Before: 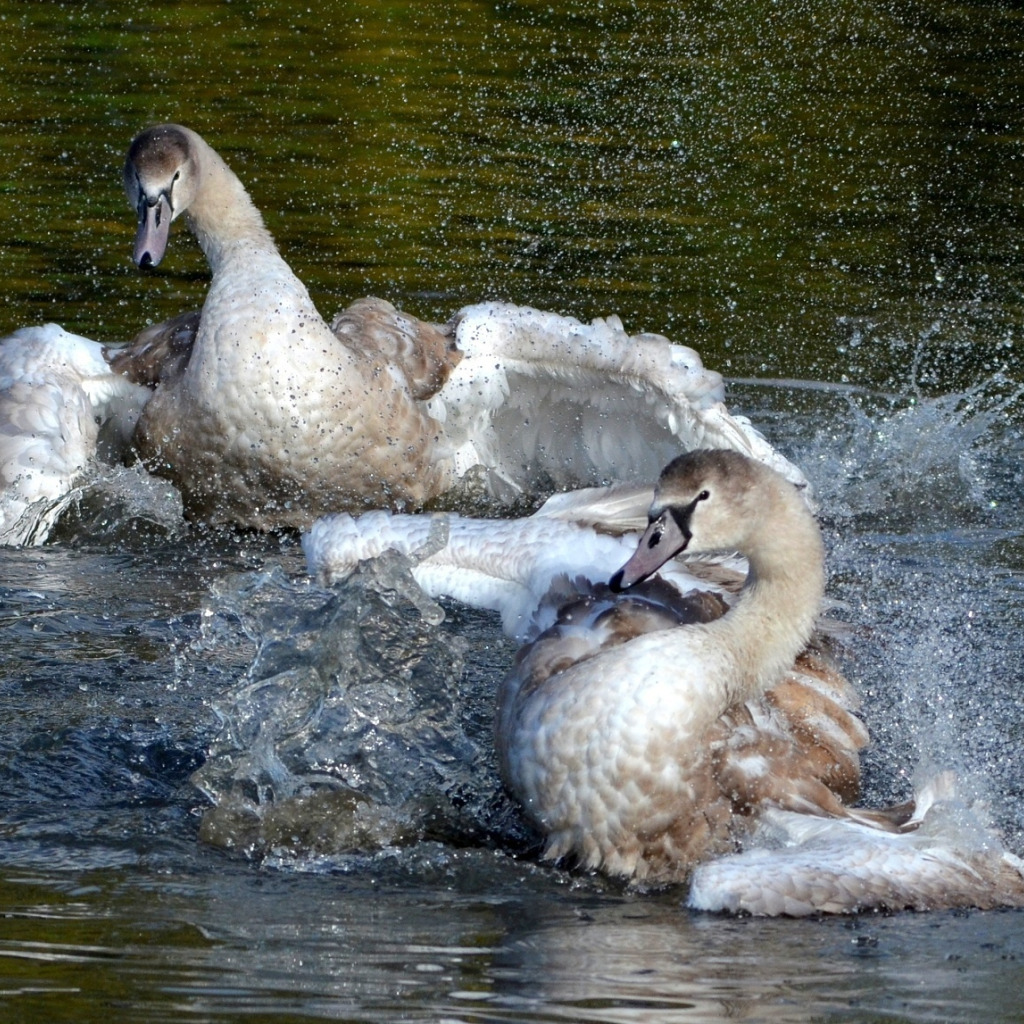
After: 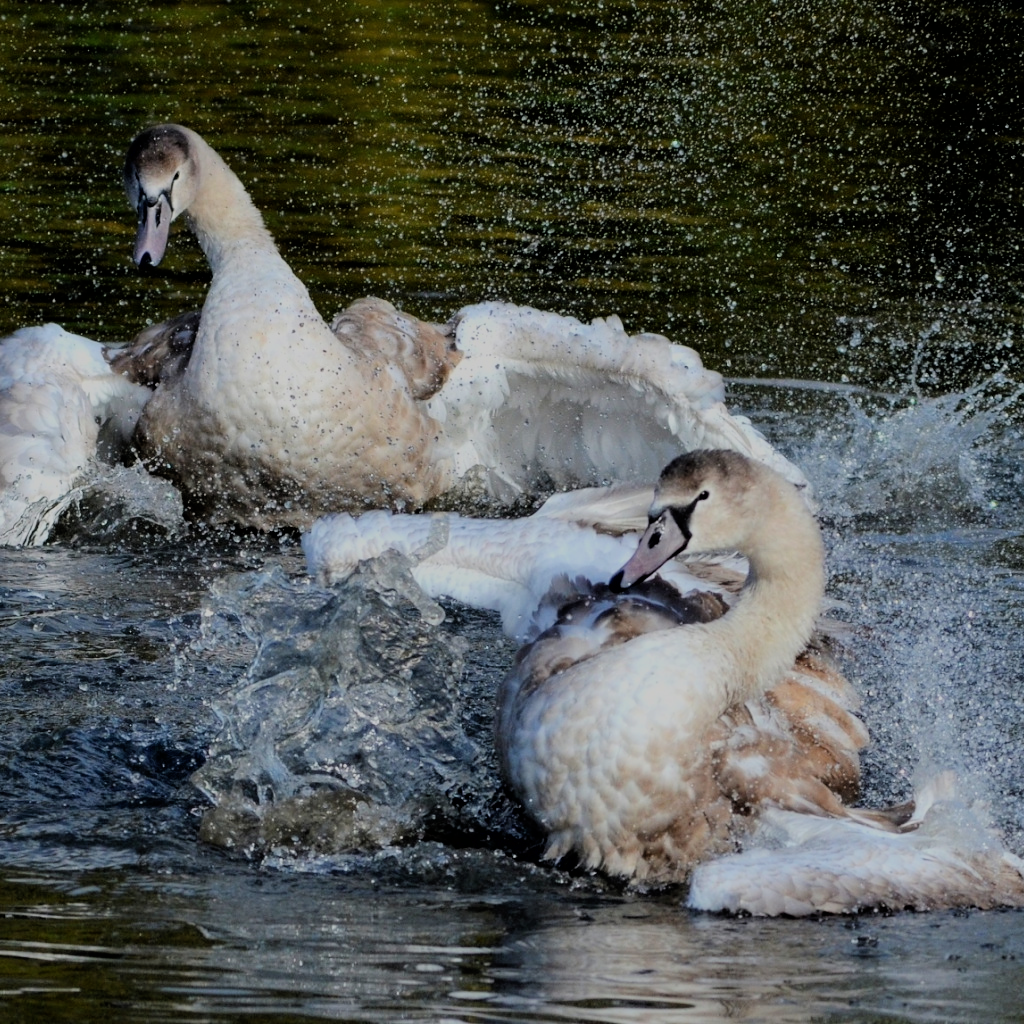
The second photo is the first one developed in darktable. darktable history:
exposure: exposure -0.012 EV, compensate exposure bias true, compensate highlight preservation false
filmic rgb: black relative exposure -6.12 EV, white relative exposure 6.95 EV, hardness 2.26, color science v6 (2022)
